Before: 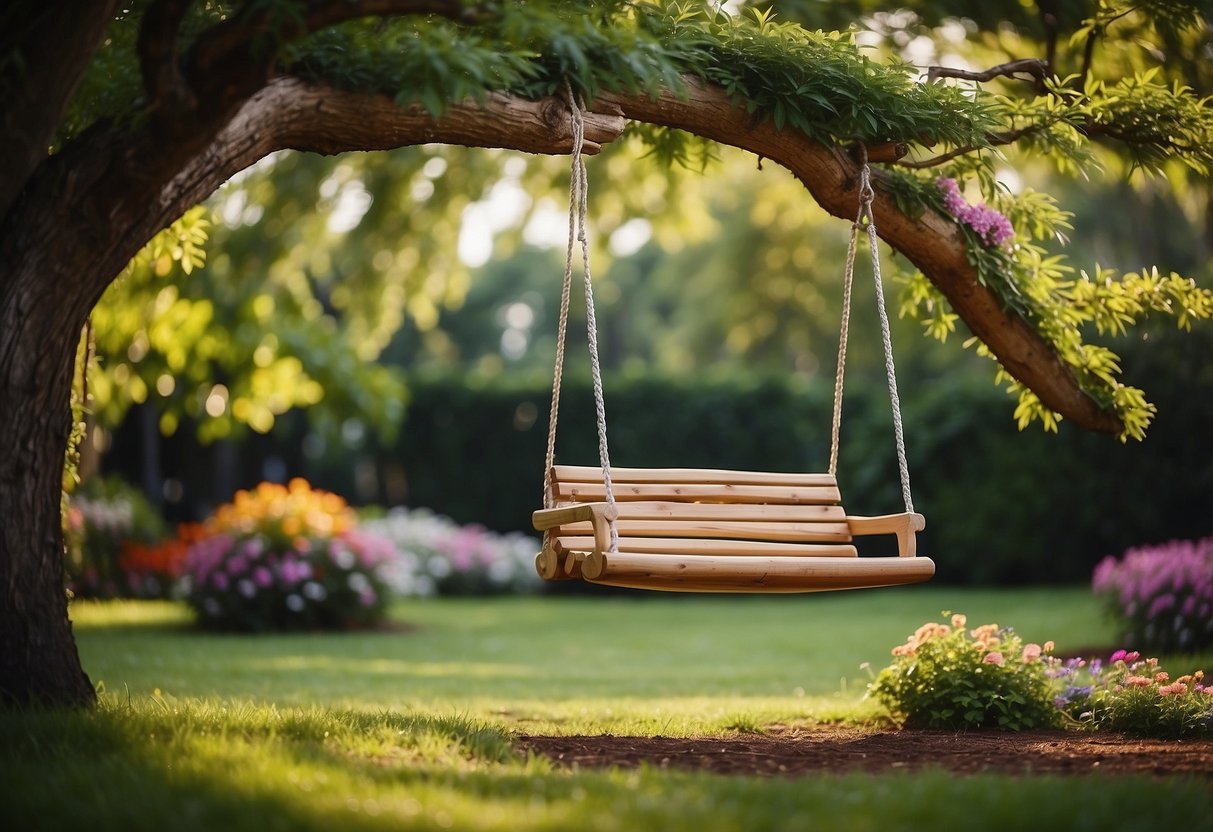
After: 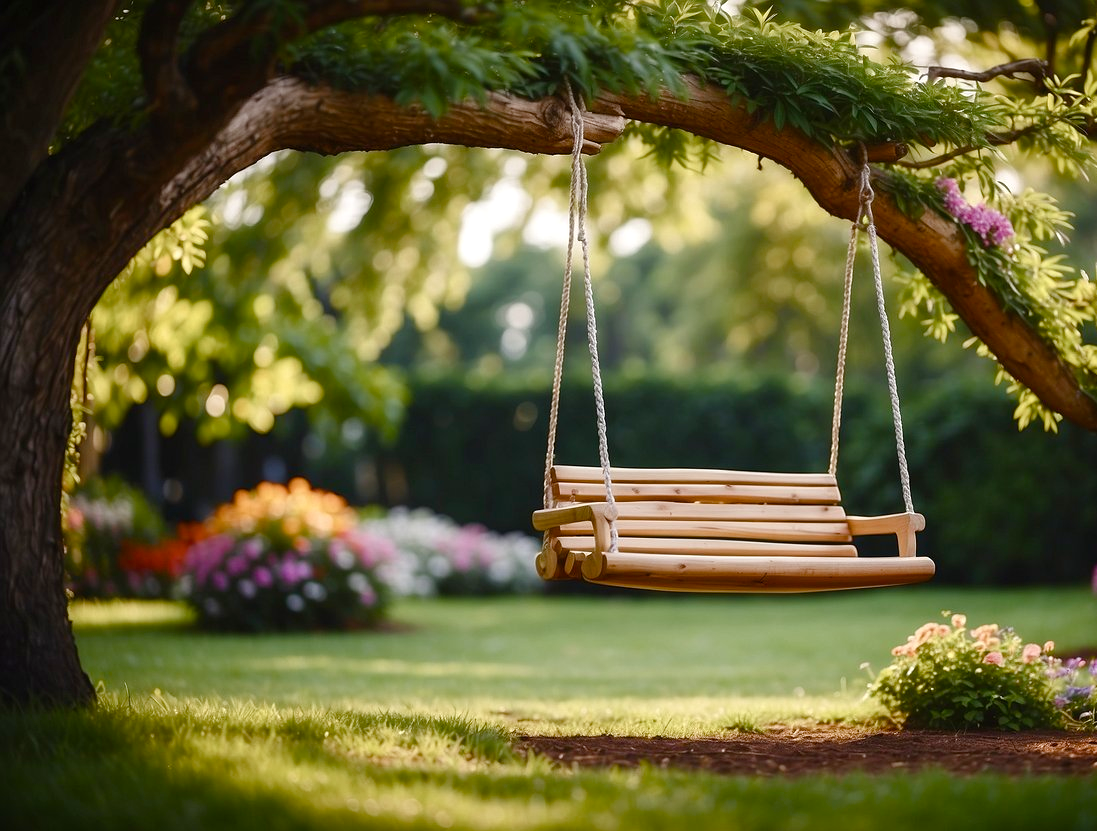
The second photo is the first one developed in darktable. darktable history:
crop: right 9.491%, bottom 0.039%
color balance rgb: power › hue 74.48°, perceptual saturation grading › global saturation 20%, perceptual saturation grading › highlights -50.004%, perceptual saturation grading › shadows 30.201%
levels: levels [0, 0.474, 0.947]
